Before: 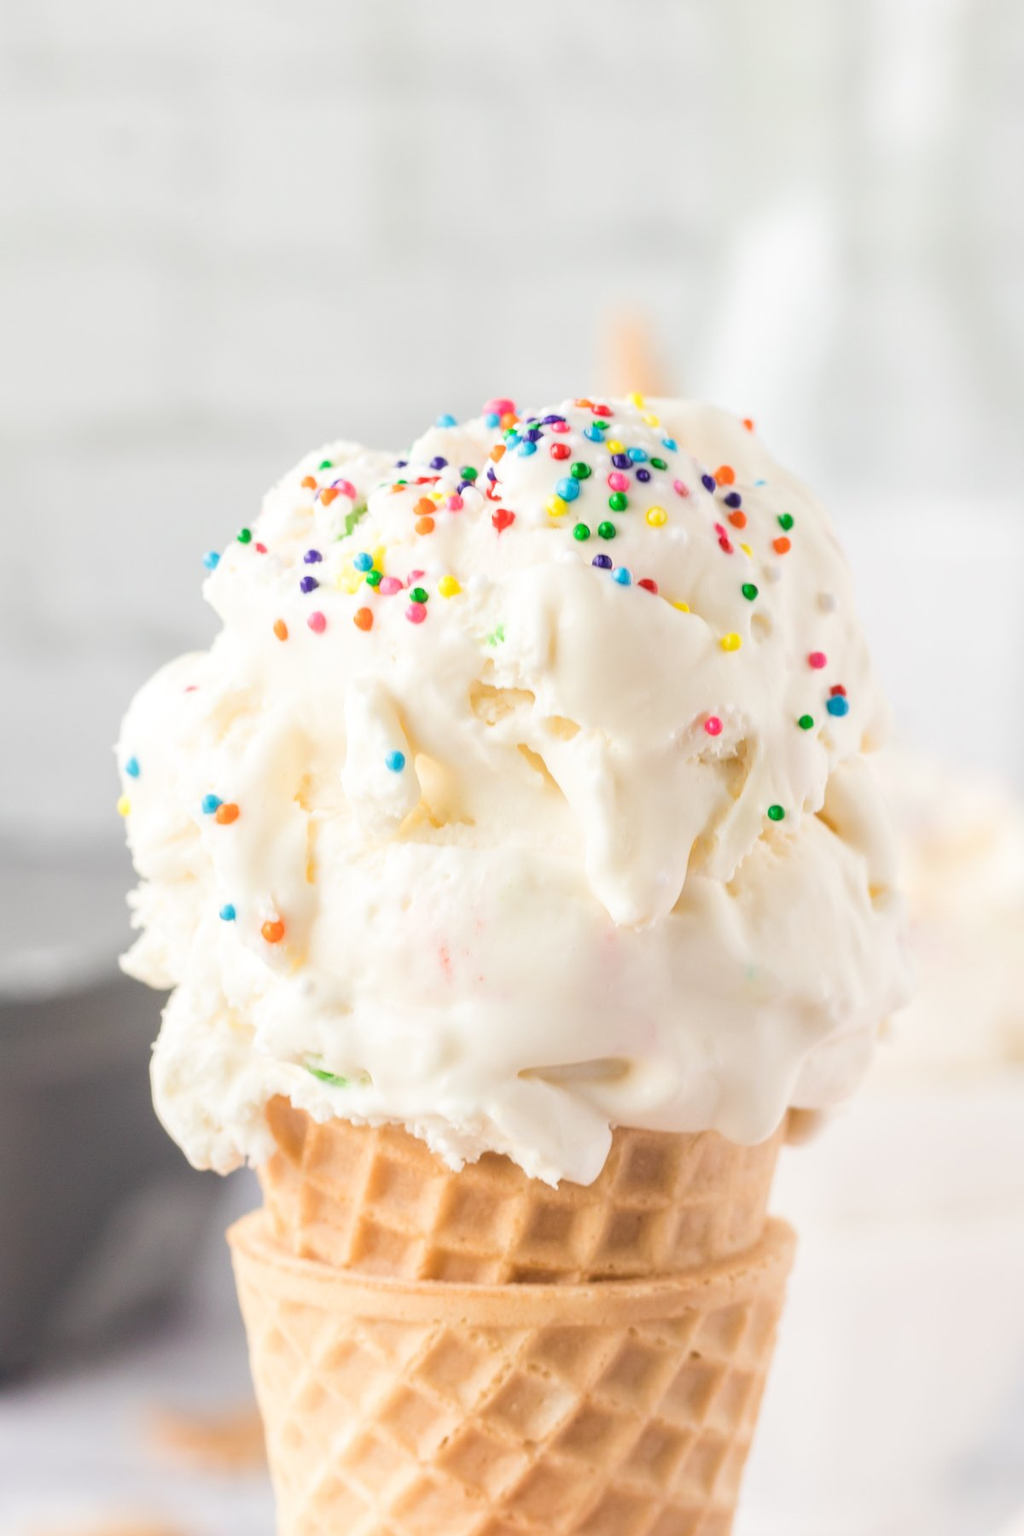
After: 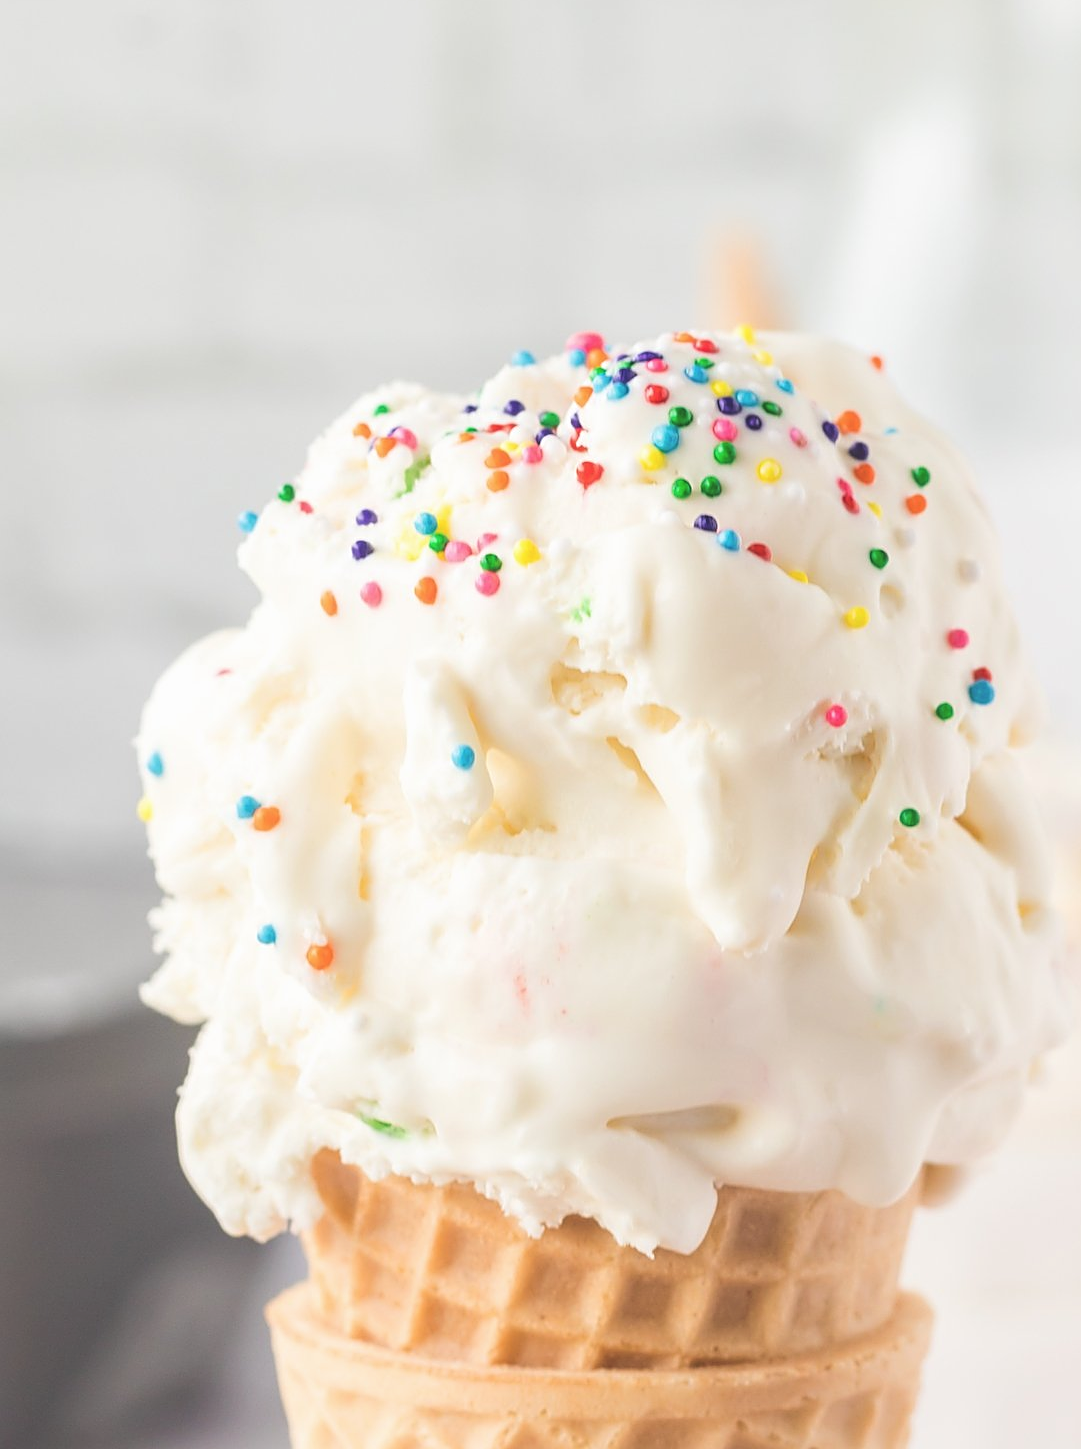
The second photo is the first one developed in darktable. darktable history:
crop: top 7.505%, right 9.835%, bottom 11.947%
sharpen: on, module defaults
exposure: black level correction -0.022, exposure -0.031 EV, compensate highlight preservation false
